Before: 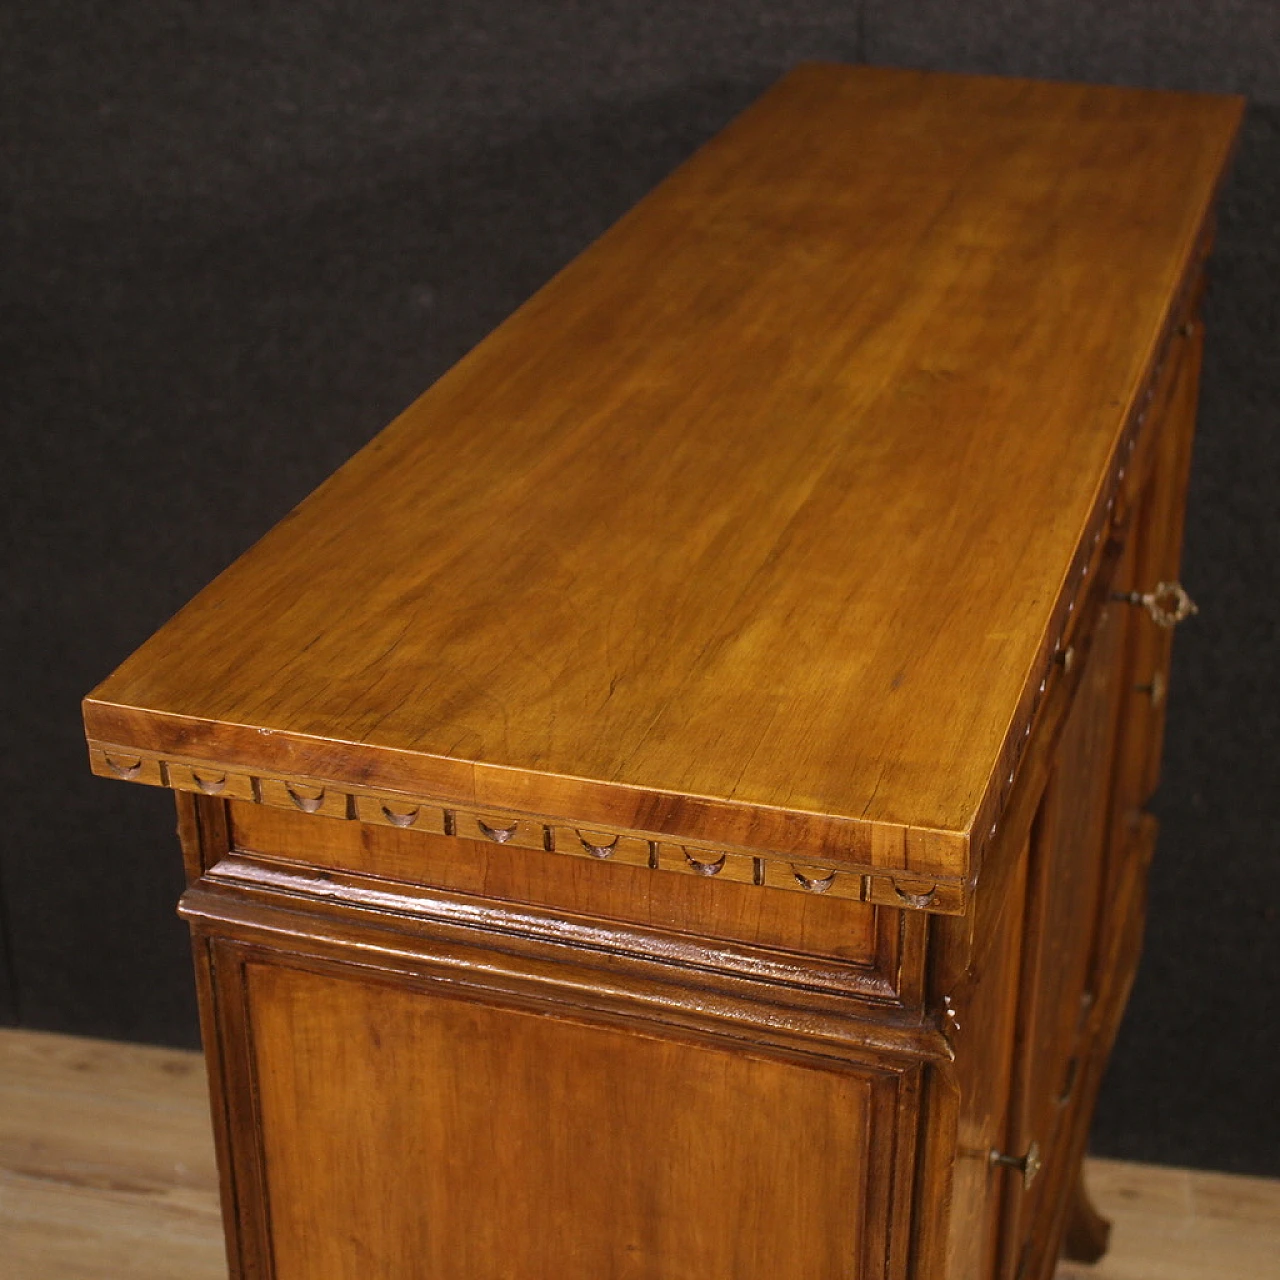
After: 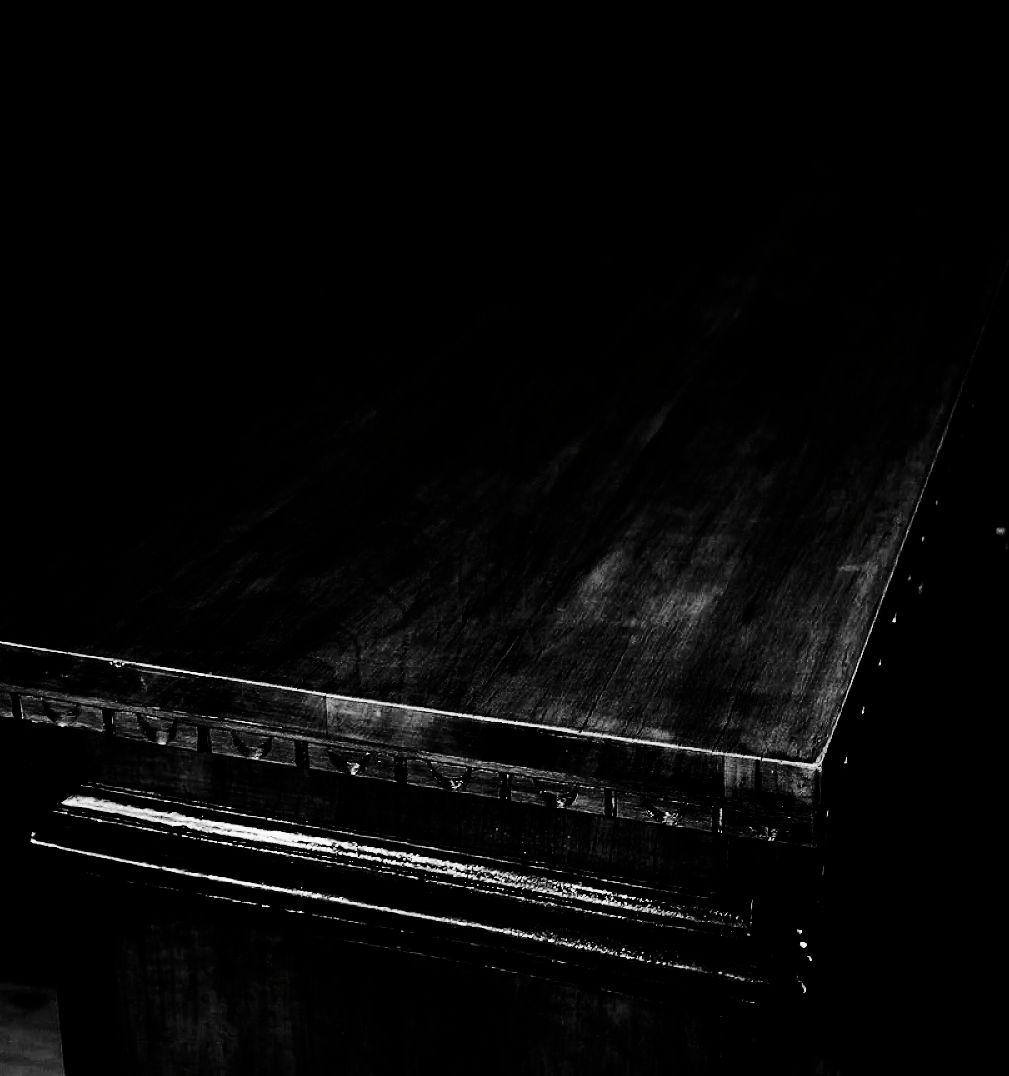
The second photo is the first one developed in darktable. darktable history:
crop: left 11.568%, top 5.355%, right 9.595%, bottom 10.535%
contrast brightness saturation: contrast 0.762, brightness -0.984, saturation 0.989
filmic rgb: black relative exposure -5.08 EV, white relative exposure 3.19 EV, hardness 3.46, contrast 1.194, highlights saturation mix -49.97%, preserve chrominance no, color science v4 (2020), iterations of high-quality reconstruction 0, contrast in shadows soft
